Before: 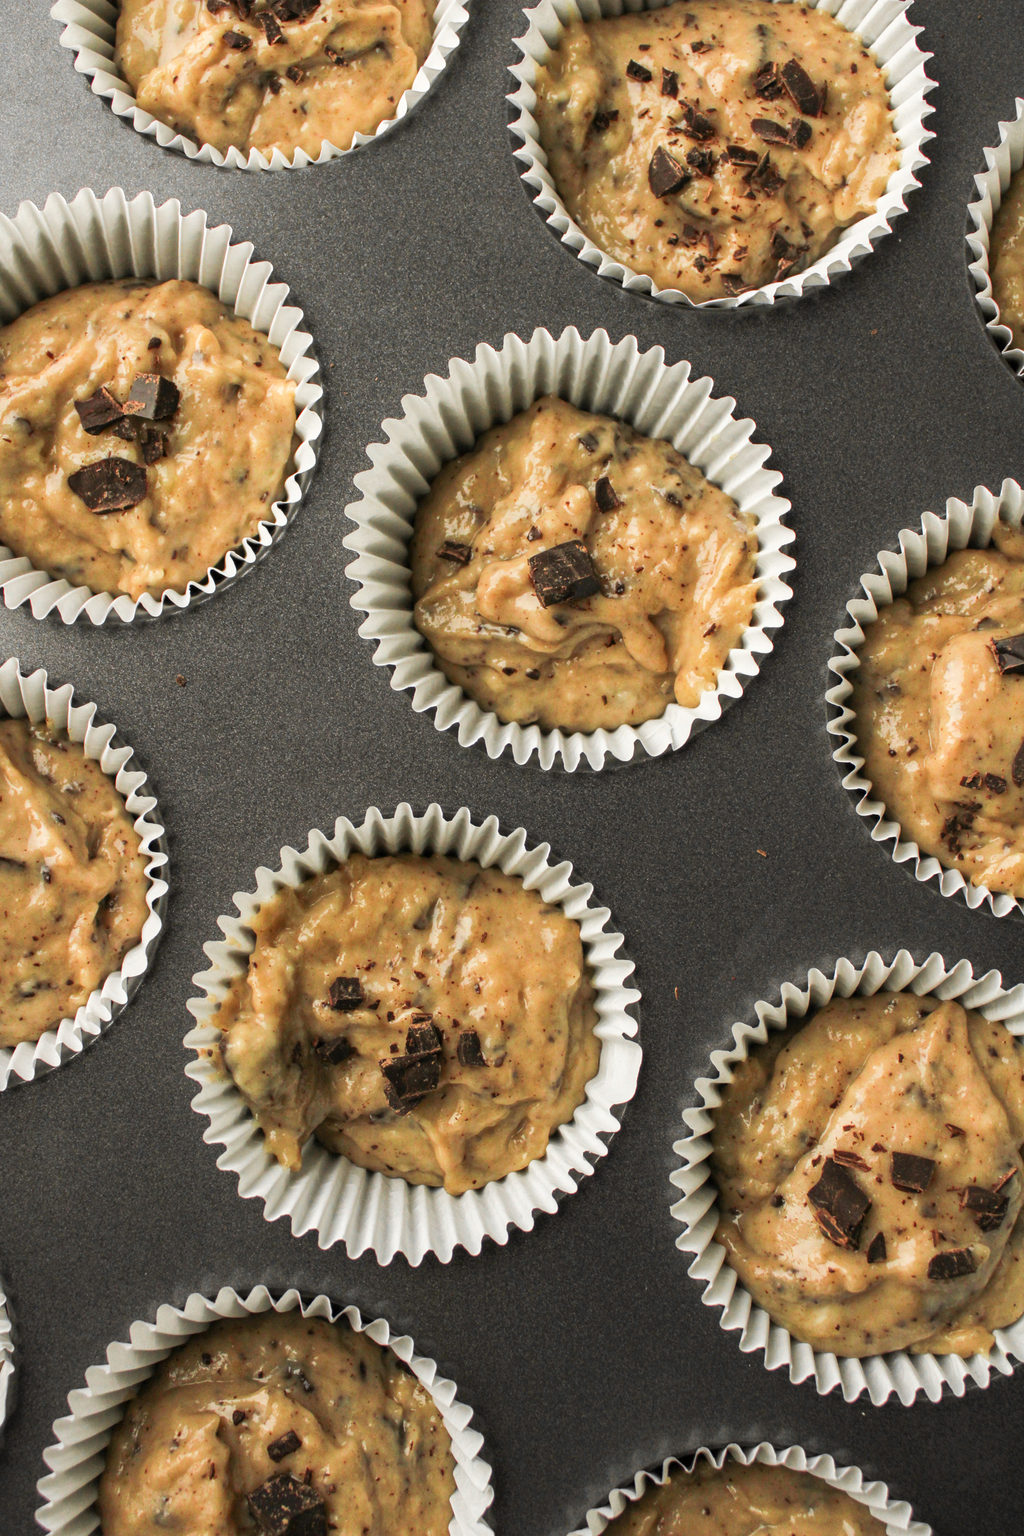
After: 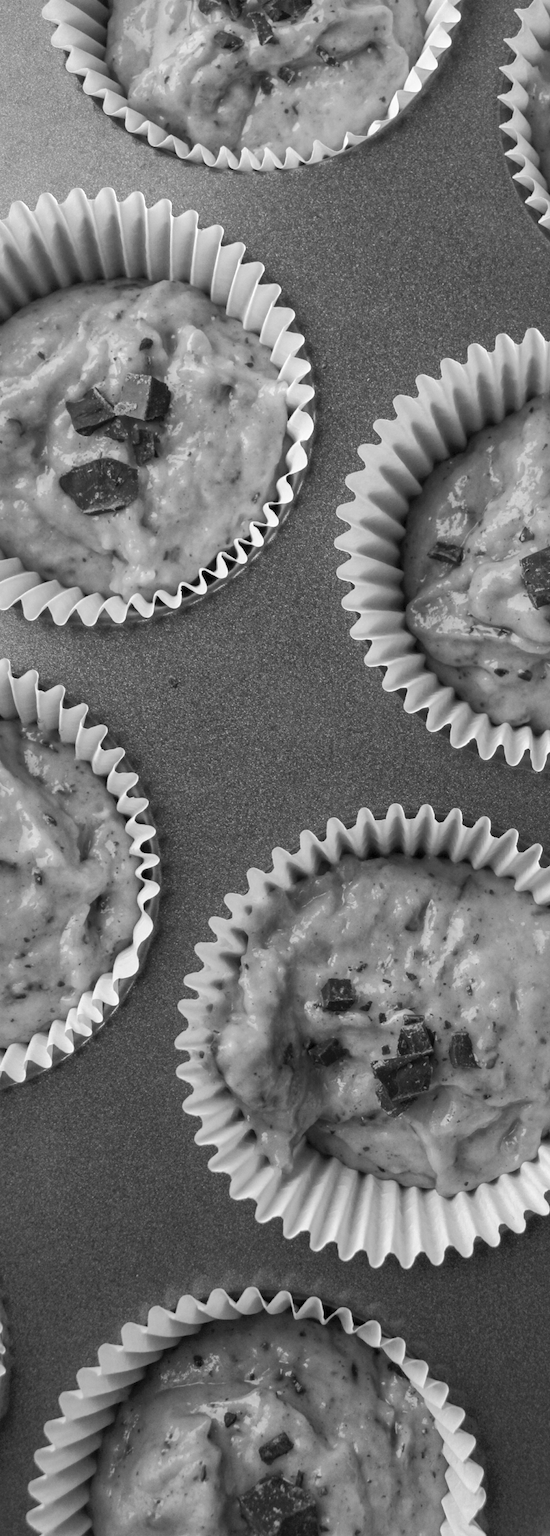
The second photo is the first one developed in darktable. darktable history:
crop: left 0.907%, right 45.355%, bottom 0.089%
shadows and highlights: on, module defaults
tone equalizer: mask exposure compensation -0.49 EV
color zones: curves: ch0 [(0, 0.613) (0.01, 0.613) (0.245, 0.448) (0.498, 0.529) (0.642, 0.665) (0.879, 0.777) (0.99, 0.613)]; ch1 [(0, 0) (0.143, 0) (0.286, 0) (0.429, 0) (0.571, 0) (0.714, 0) (0.857, 0)]
